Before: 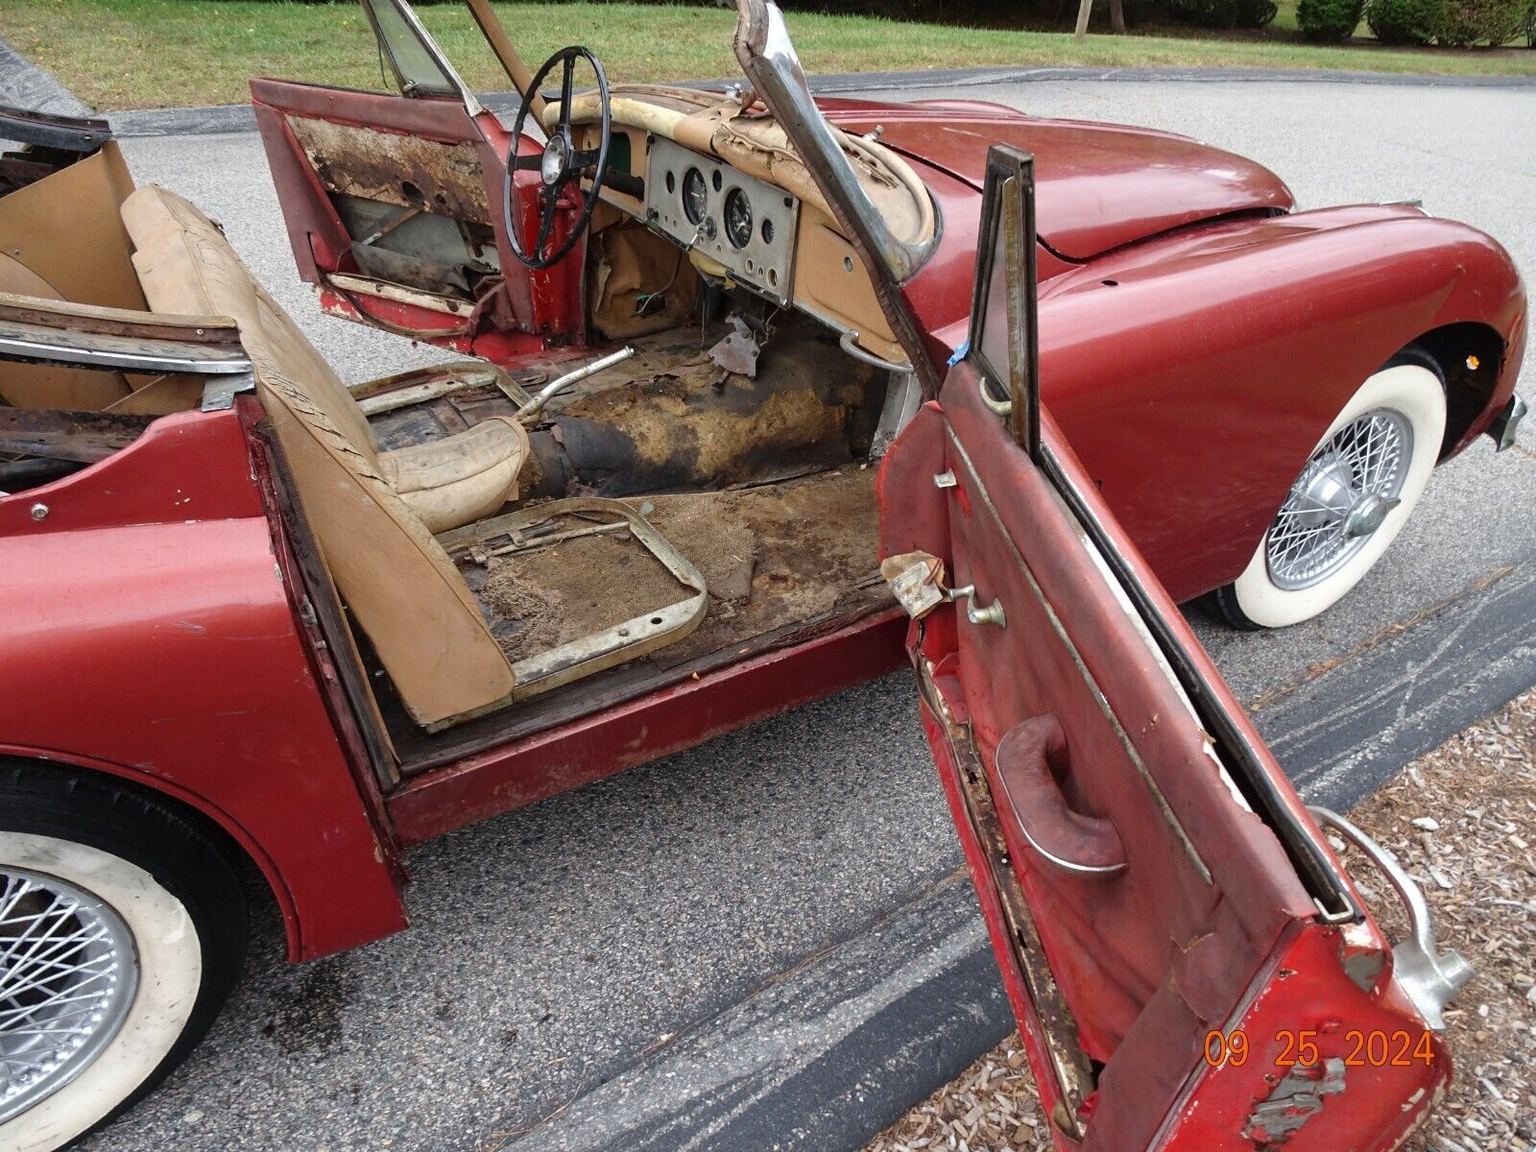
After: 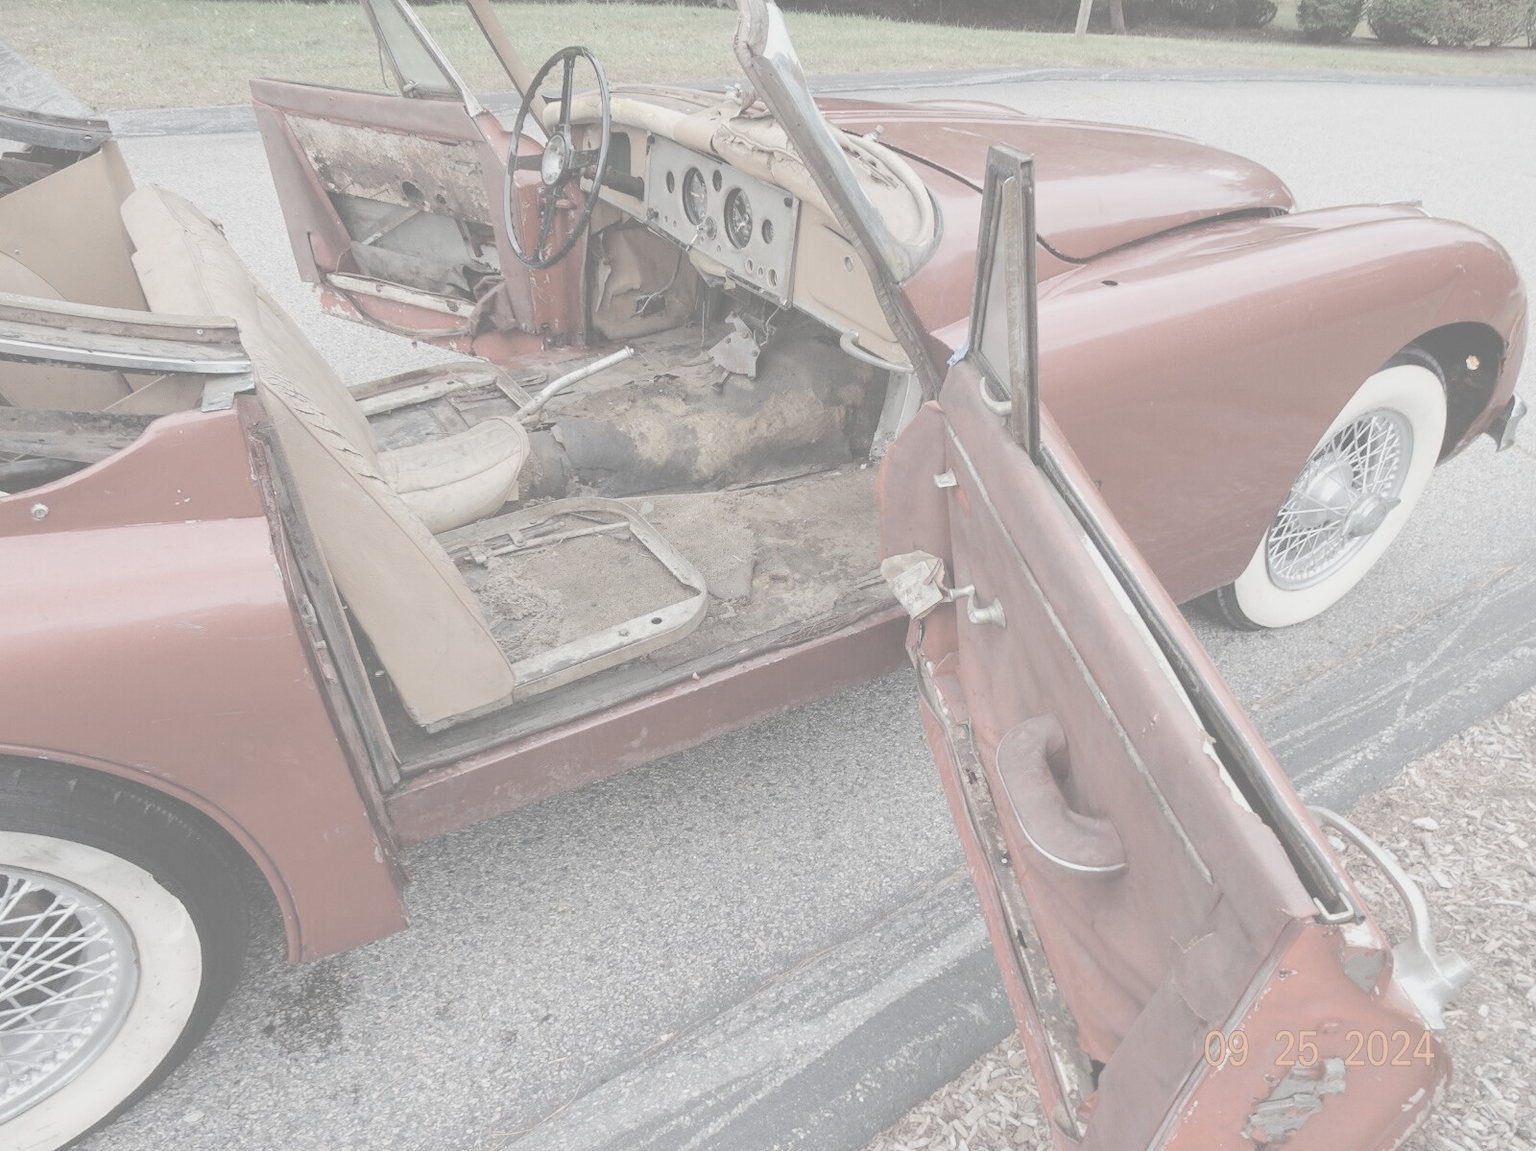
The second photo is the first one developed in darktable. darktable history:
crop: bottom 0.071%
contrast brightness saturation: contrast -0.32, brightness 0.75, saturation -0.78
